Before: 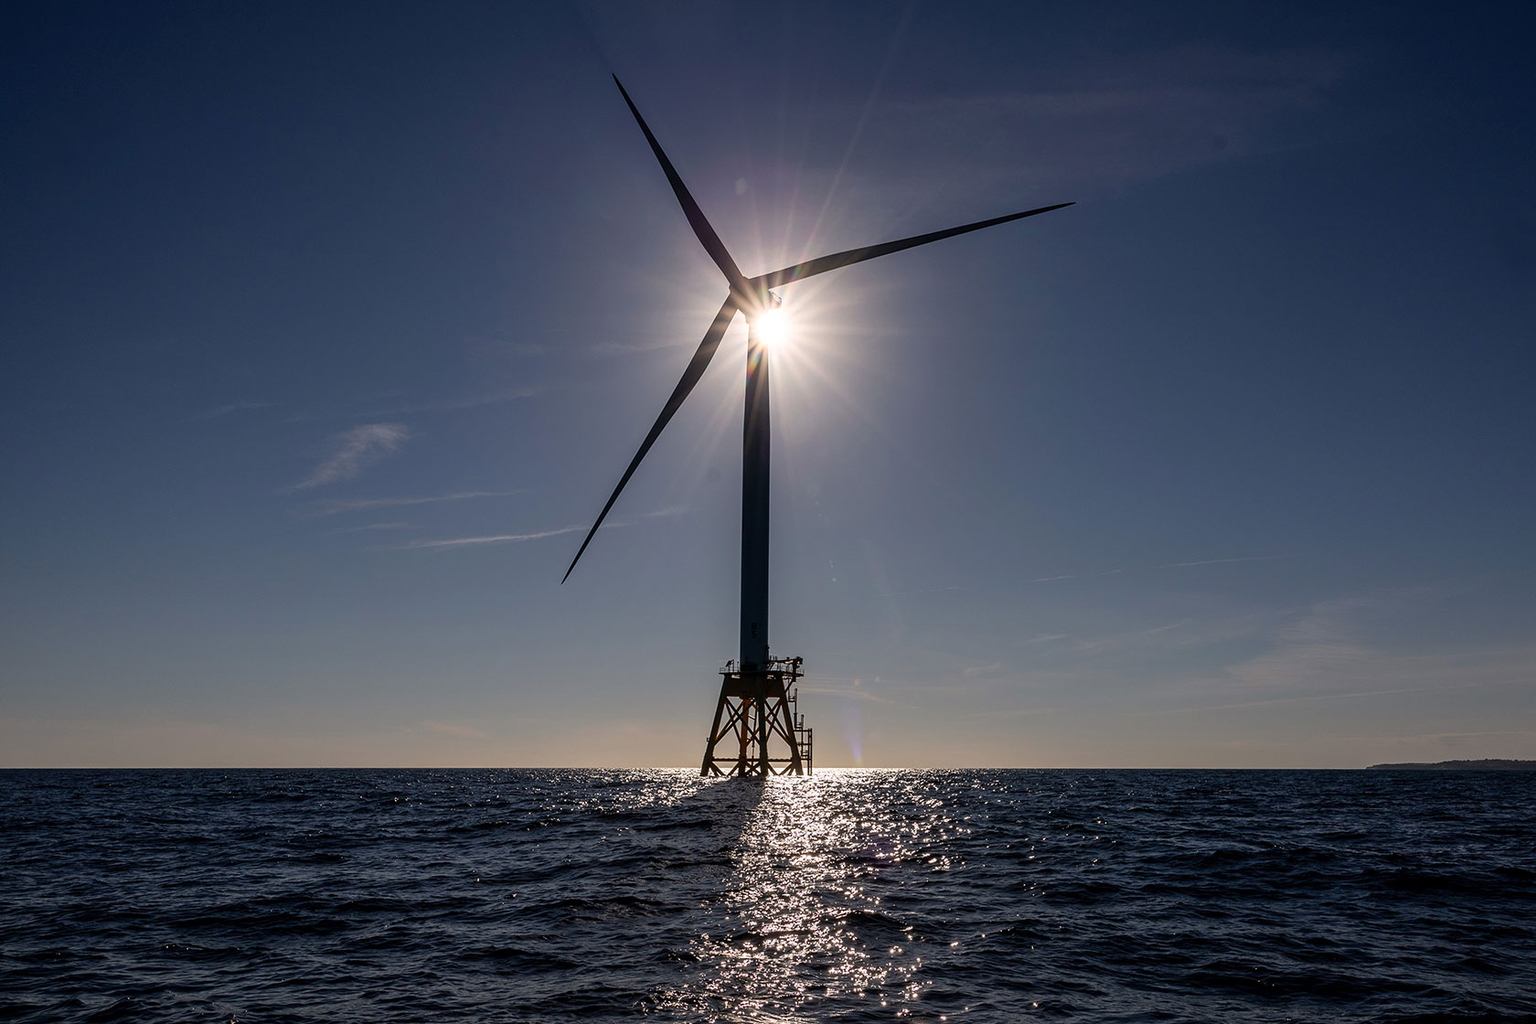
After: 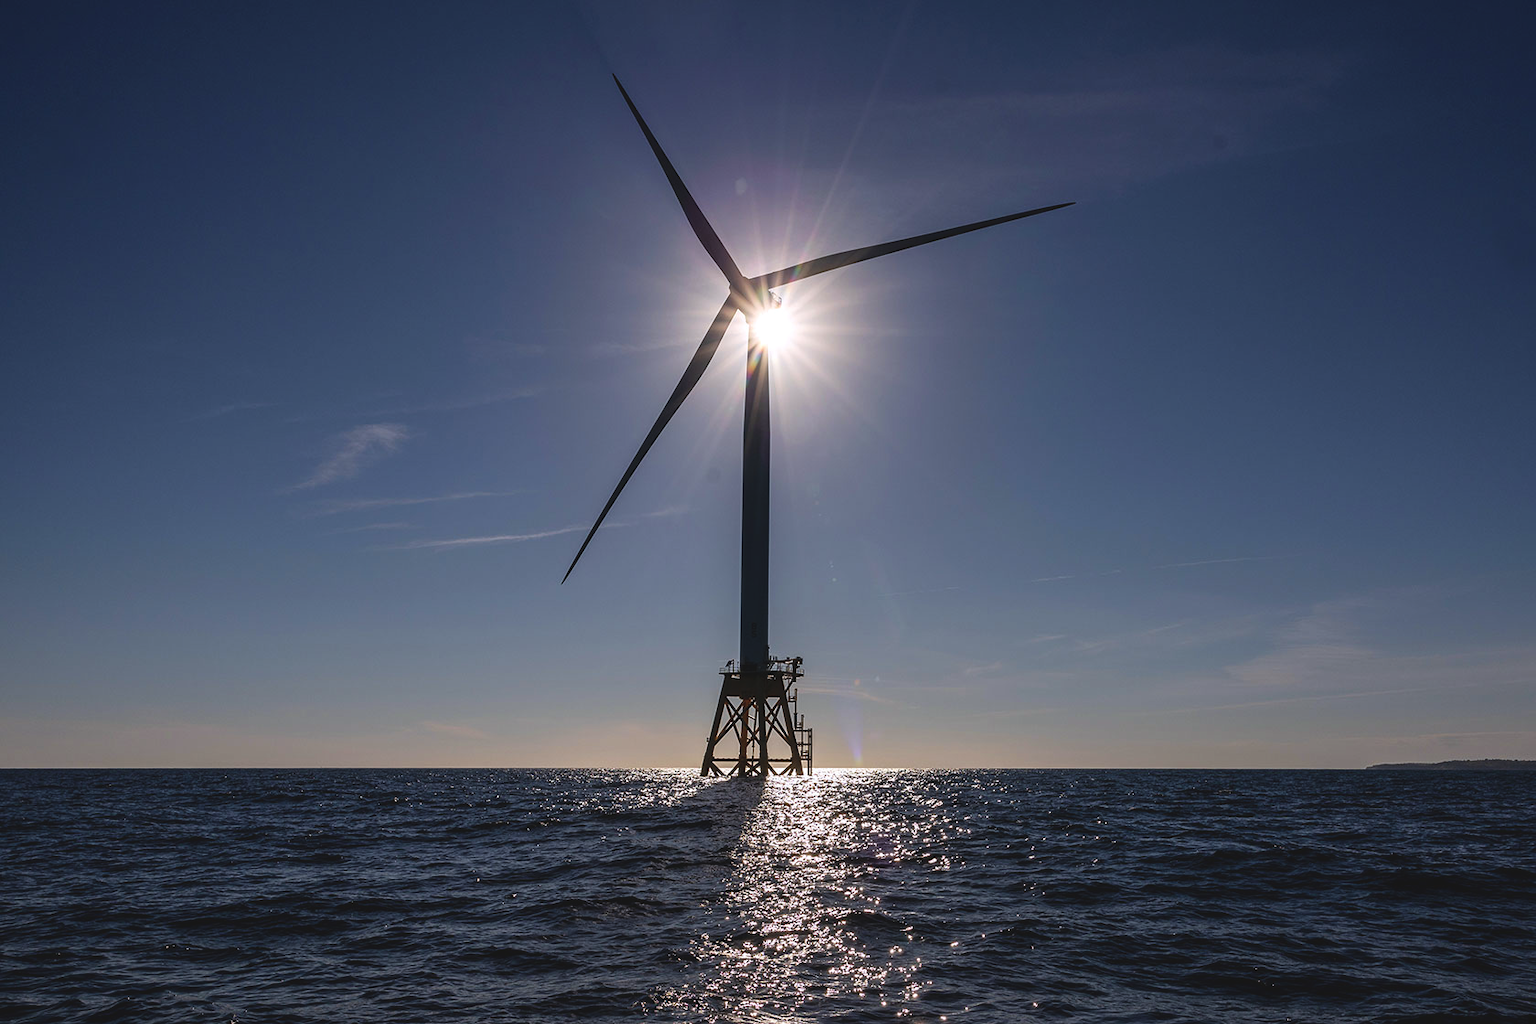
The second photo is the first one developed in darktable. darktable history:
exposure: black level correction -0.008, exposure 0.067 EV, compensate highlight preservation false
white balance: red 0.98, blue 1.034
velvia: strength 15%
